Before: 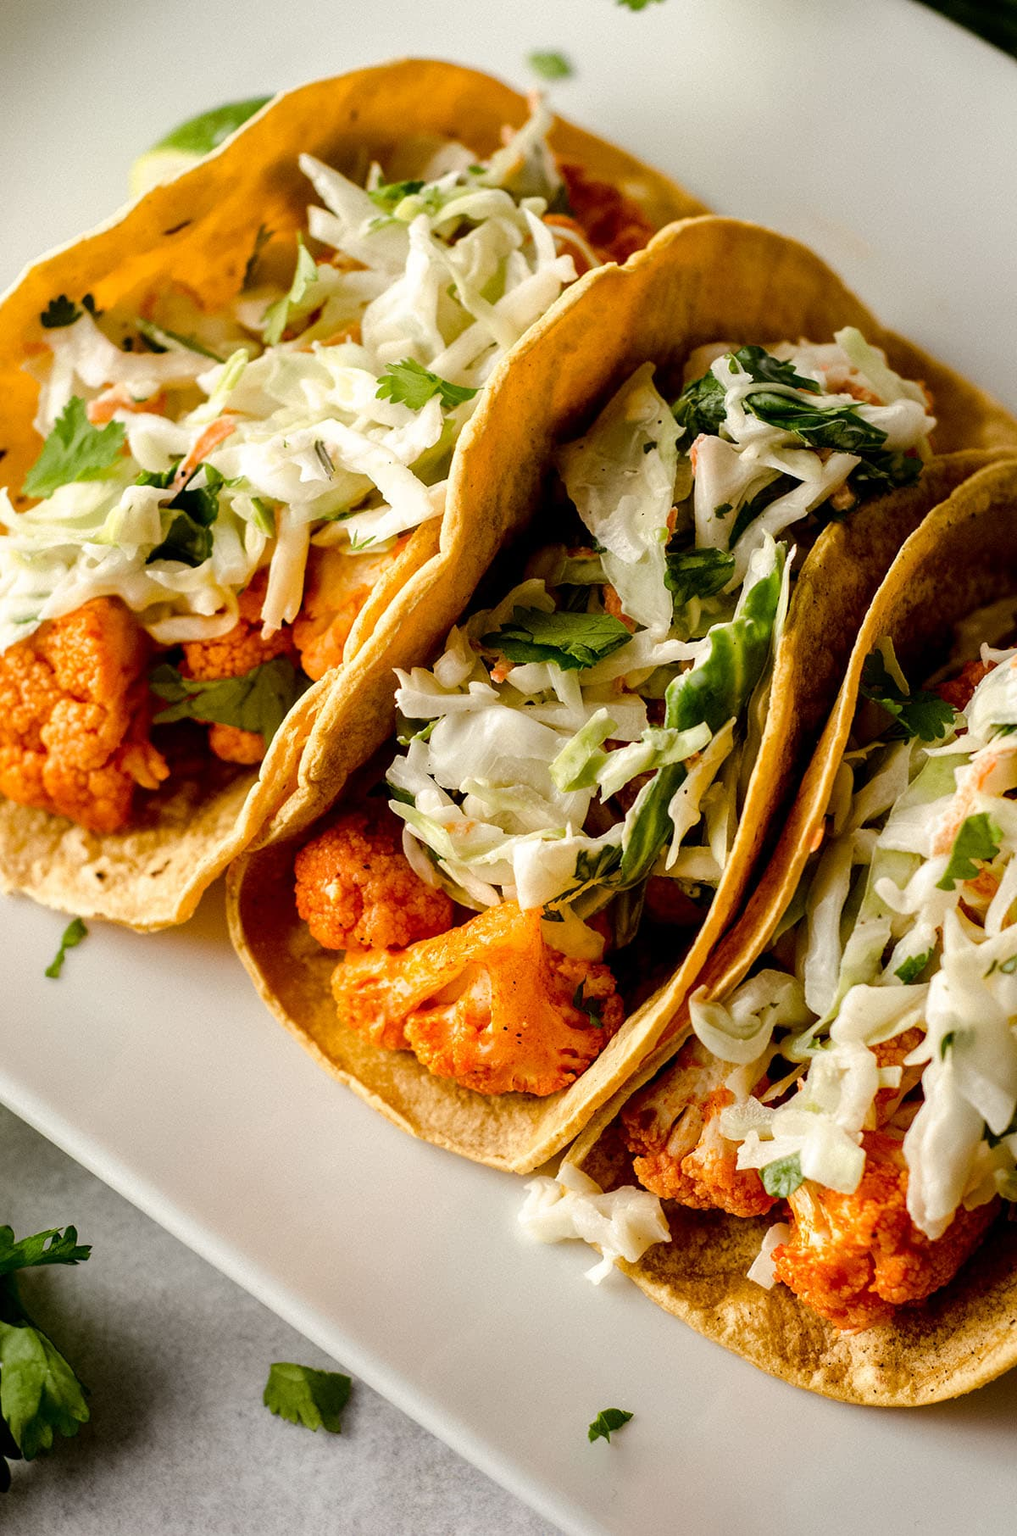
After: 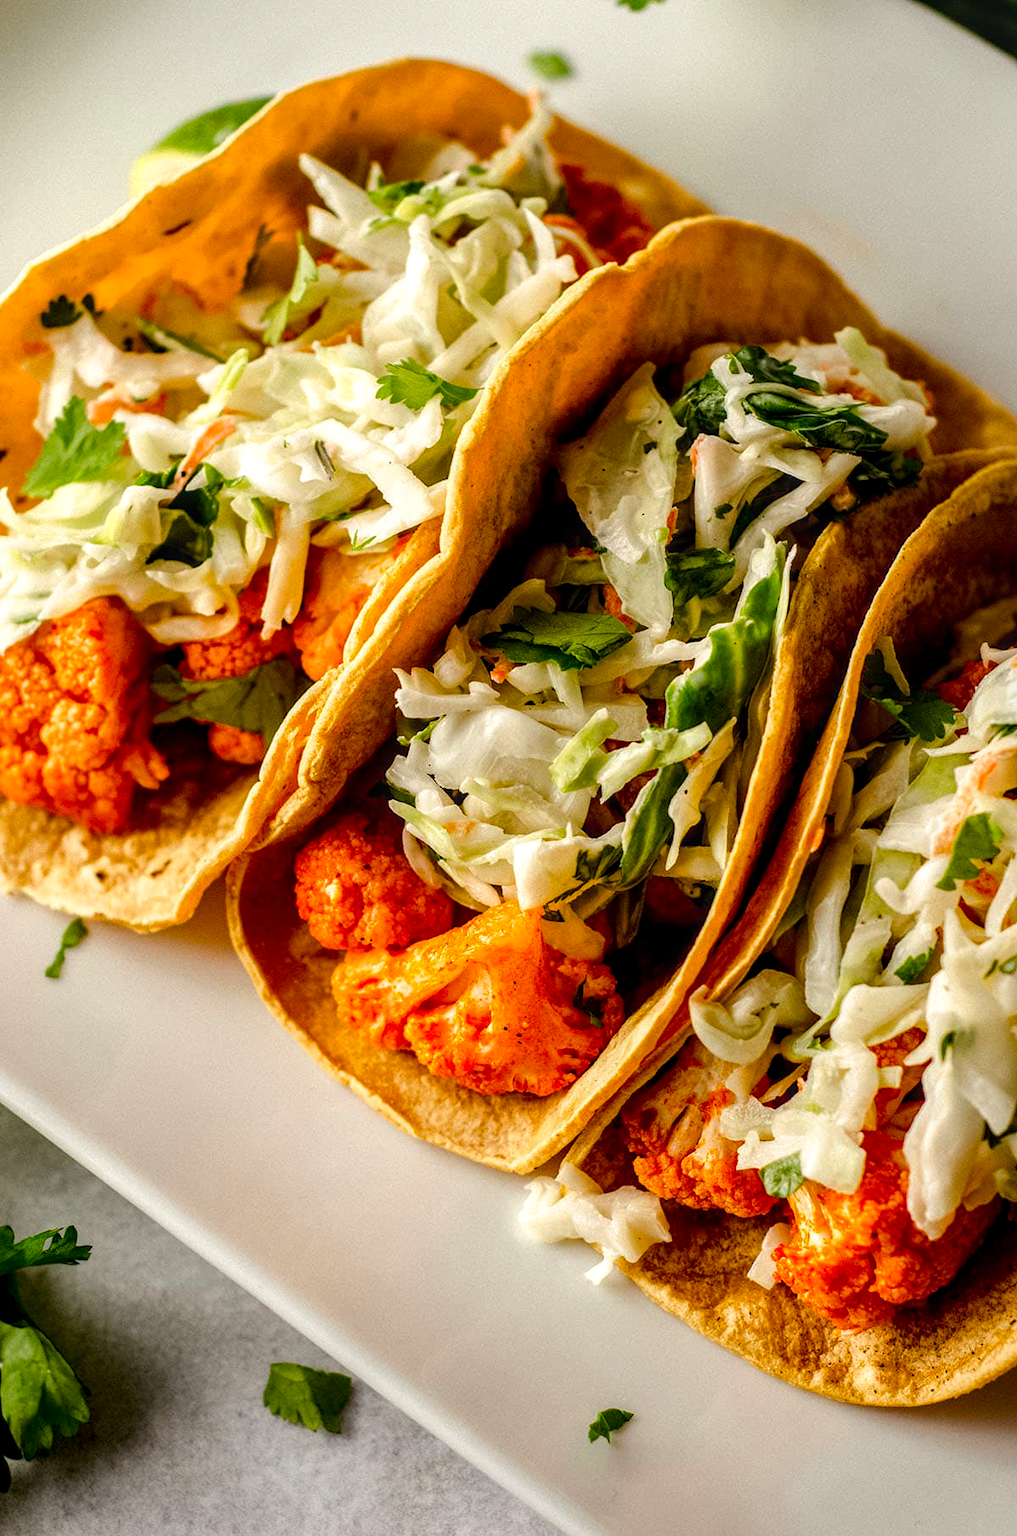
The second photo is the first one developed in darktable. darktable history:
local contrast: on, module defaults
color correction: highlights b* 0.059, saturation 1.29
